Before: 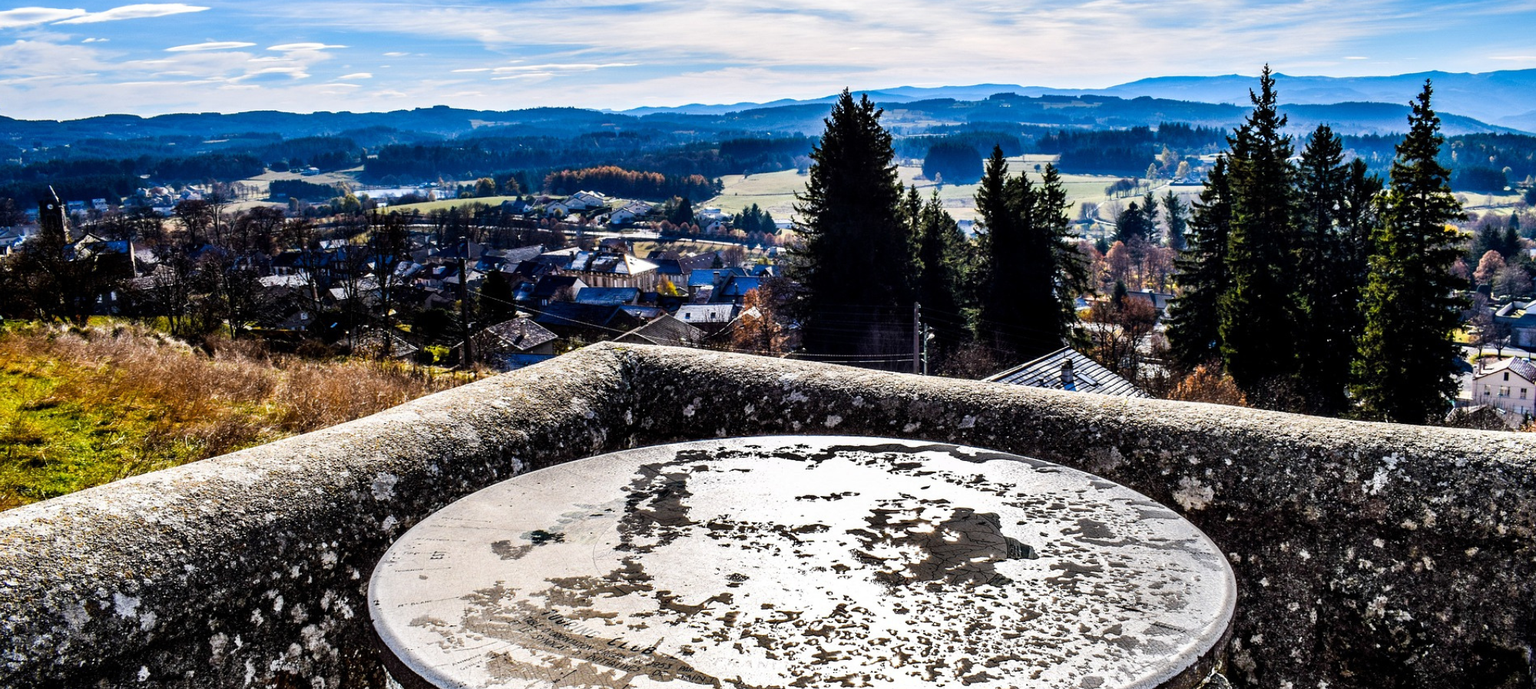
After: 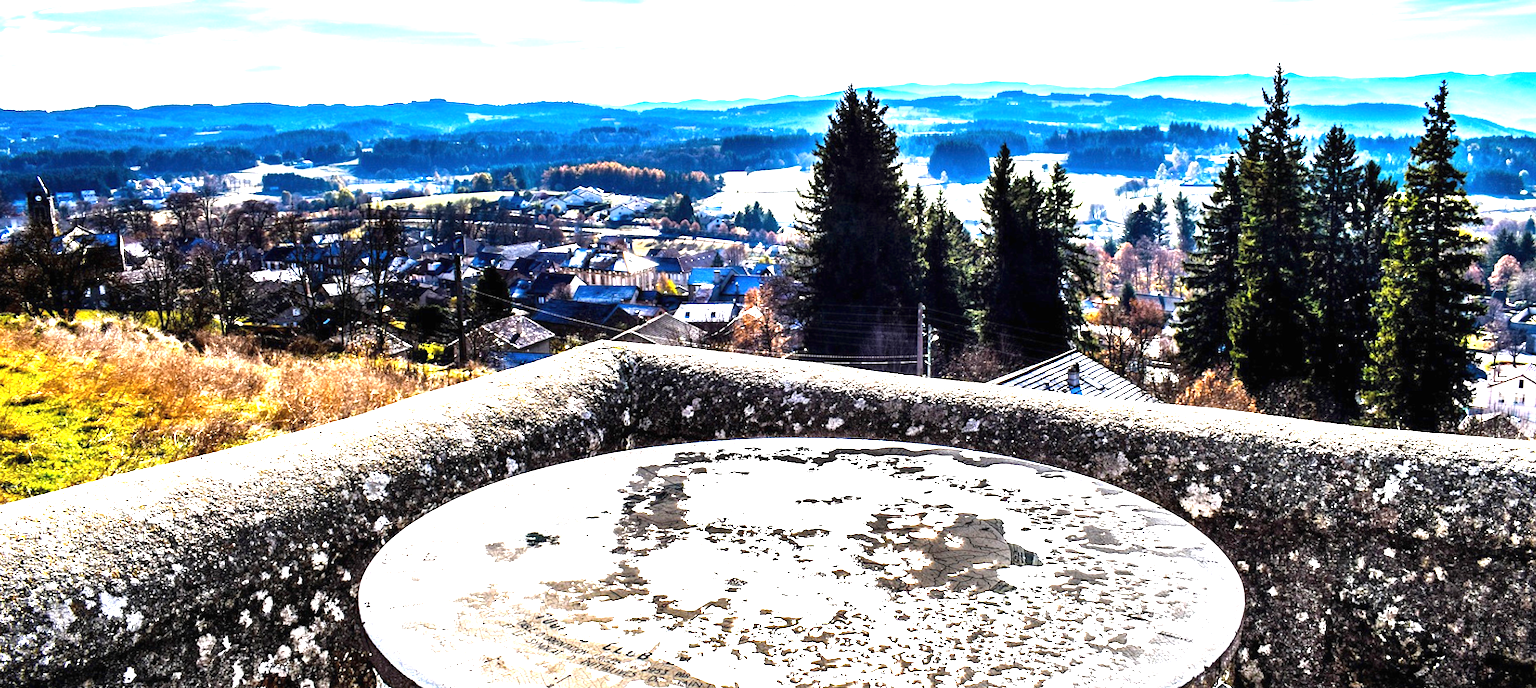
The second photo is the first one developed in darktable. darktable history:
crop and rotate: angle -0.486°
exposure: black level correction 0, exposure 1.742 EV, compensate highlight preservation false
